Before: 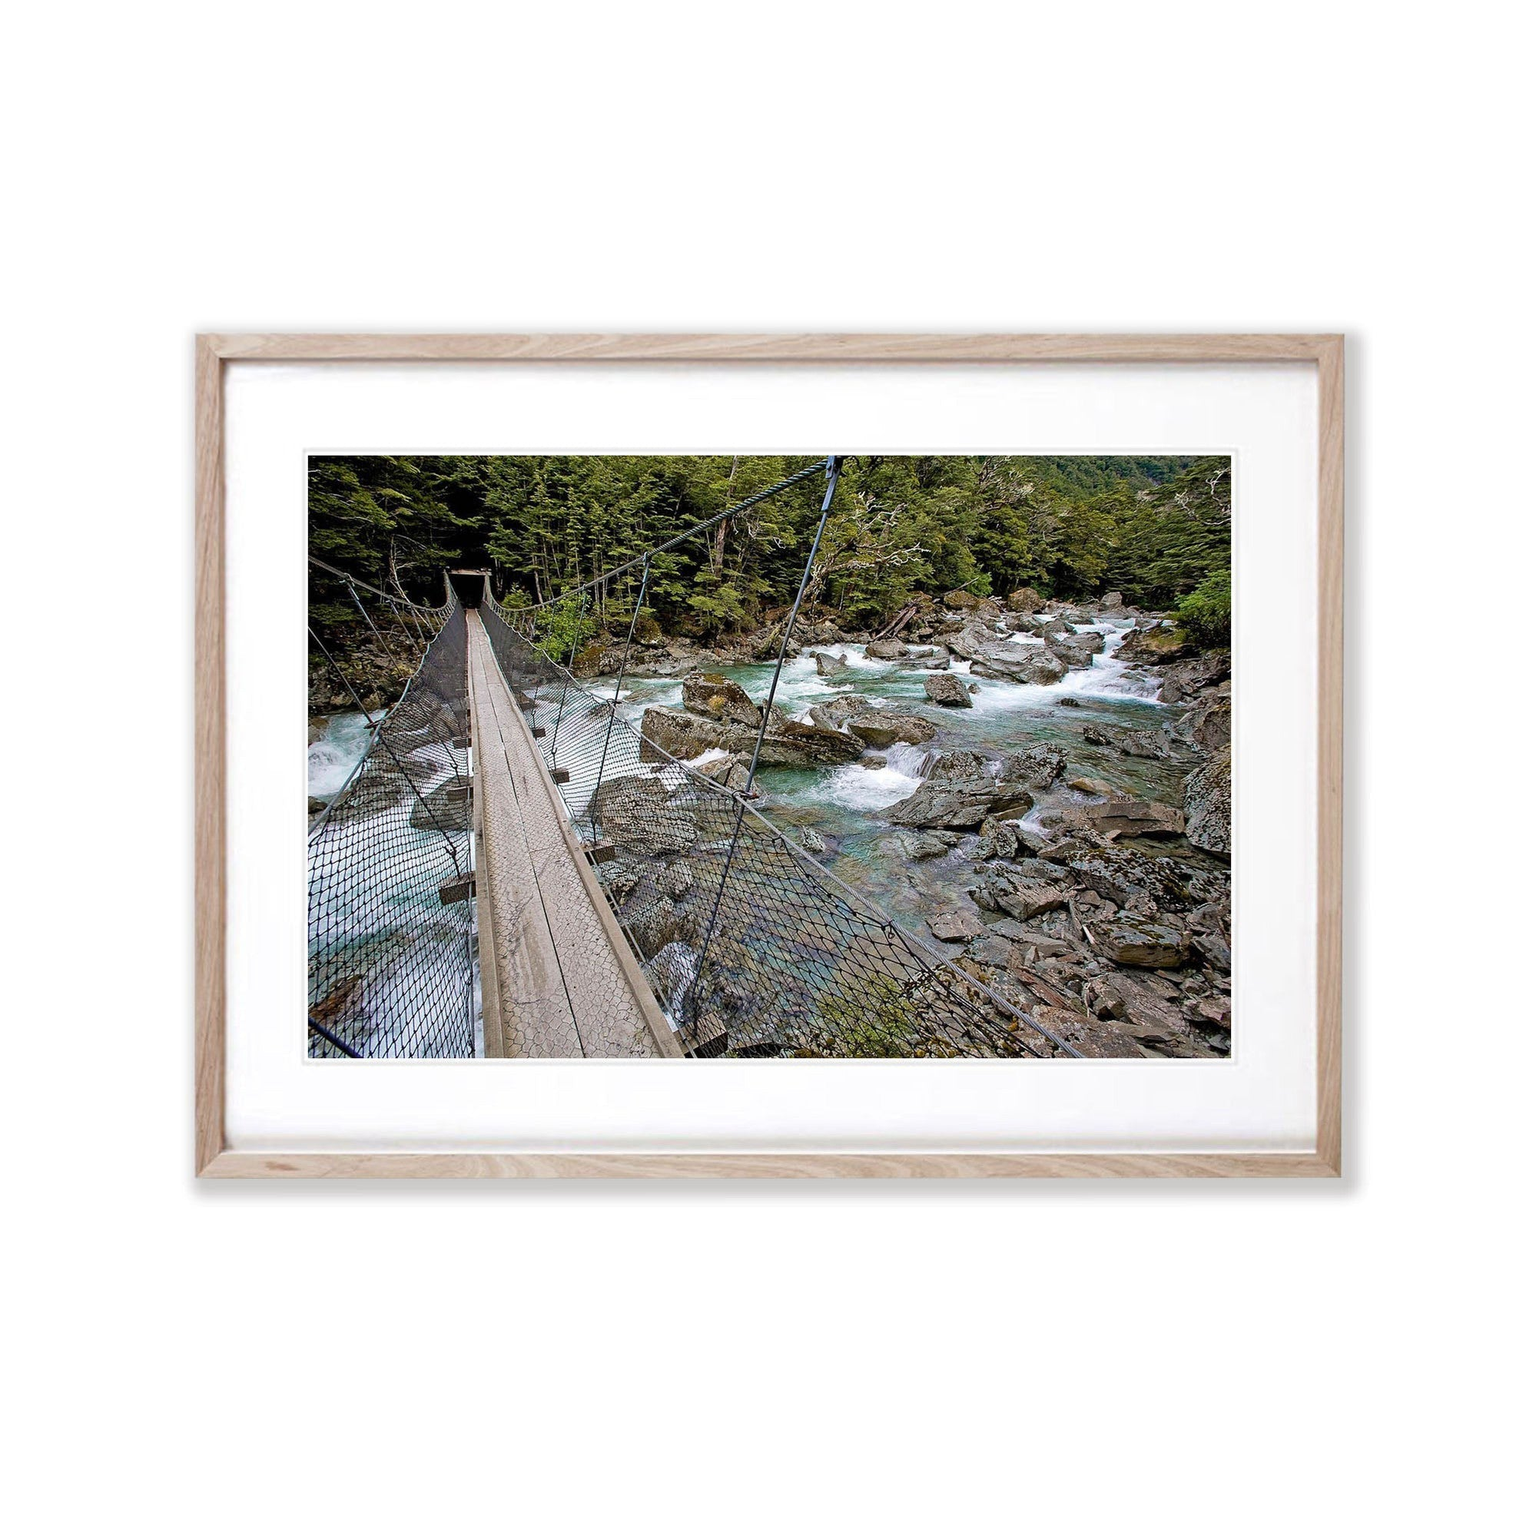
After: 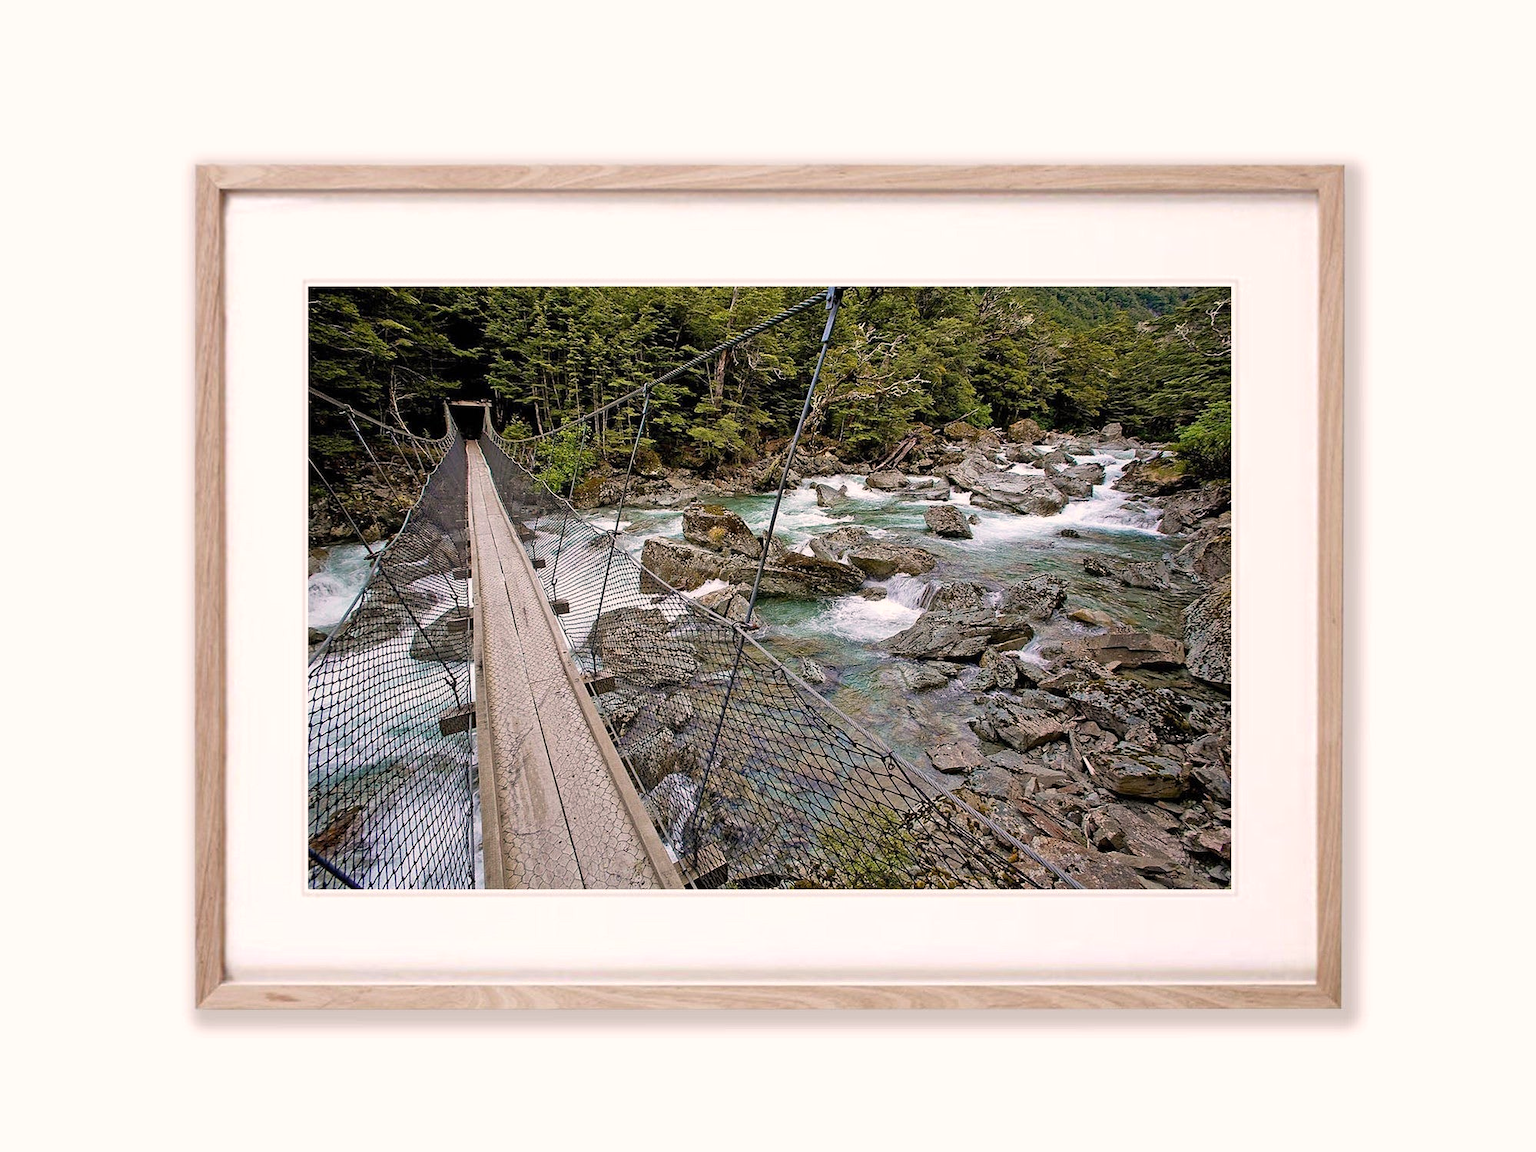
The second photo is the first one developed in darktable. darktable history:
color correction: highlights a* 5.73, highlights b* 4.76
crop: top 11.012%, bottom 13.914%
